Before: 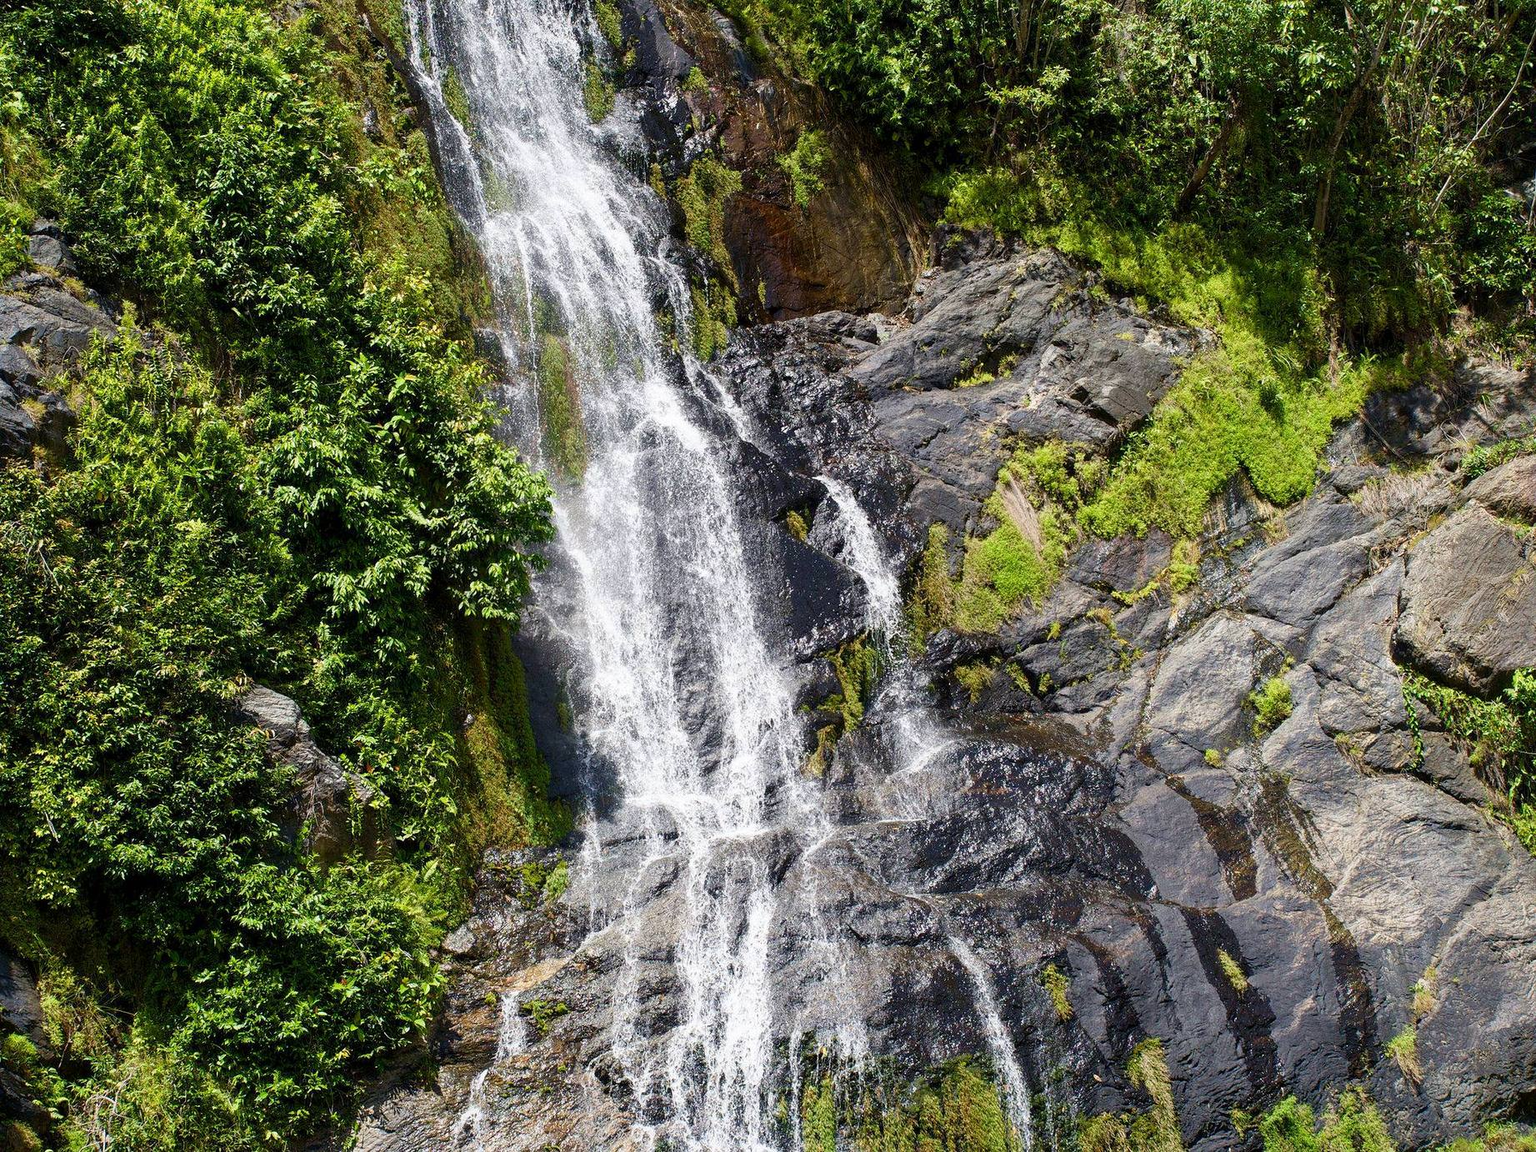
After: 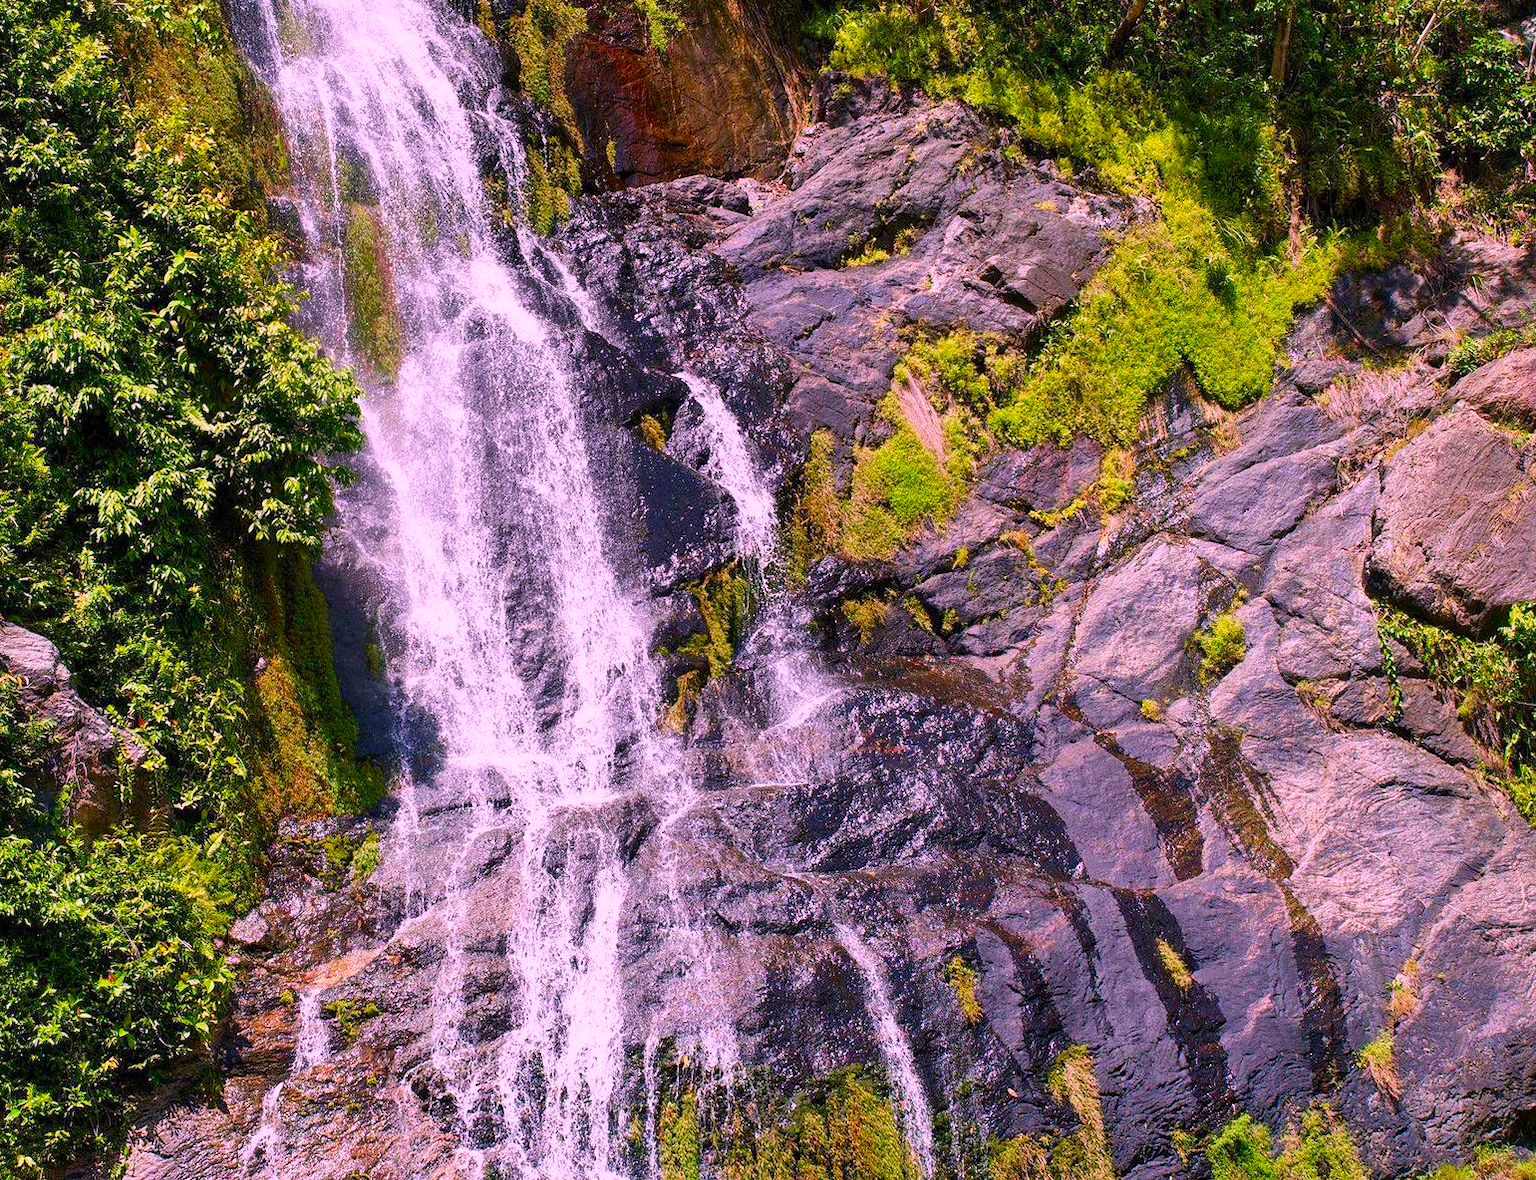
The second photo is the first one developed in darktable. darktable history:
crop: left 16.359%, top 14.284%
shadows and highlights: low approximation 0.01, soften with gaussian
color correction: highlights a* 19.3, highlights b* -11.97, saturation 1.63
